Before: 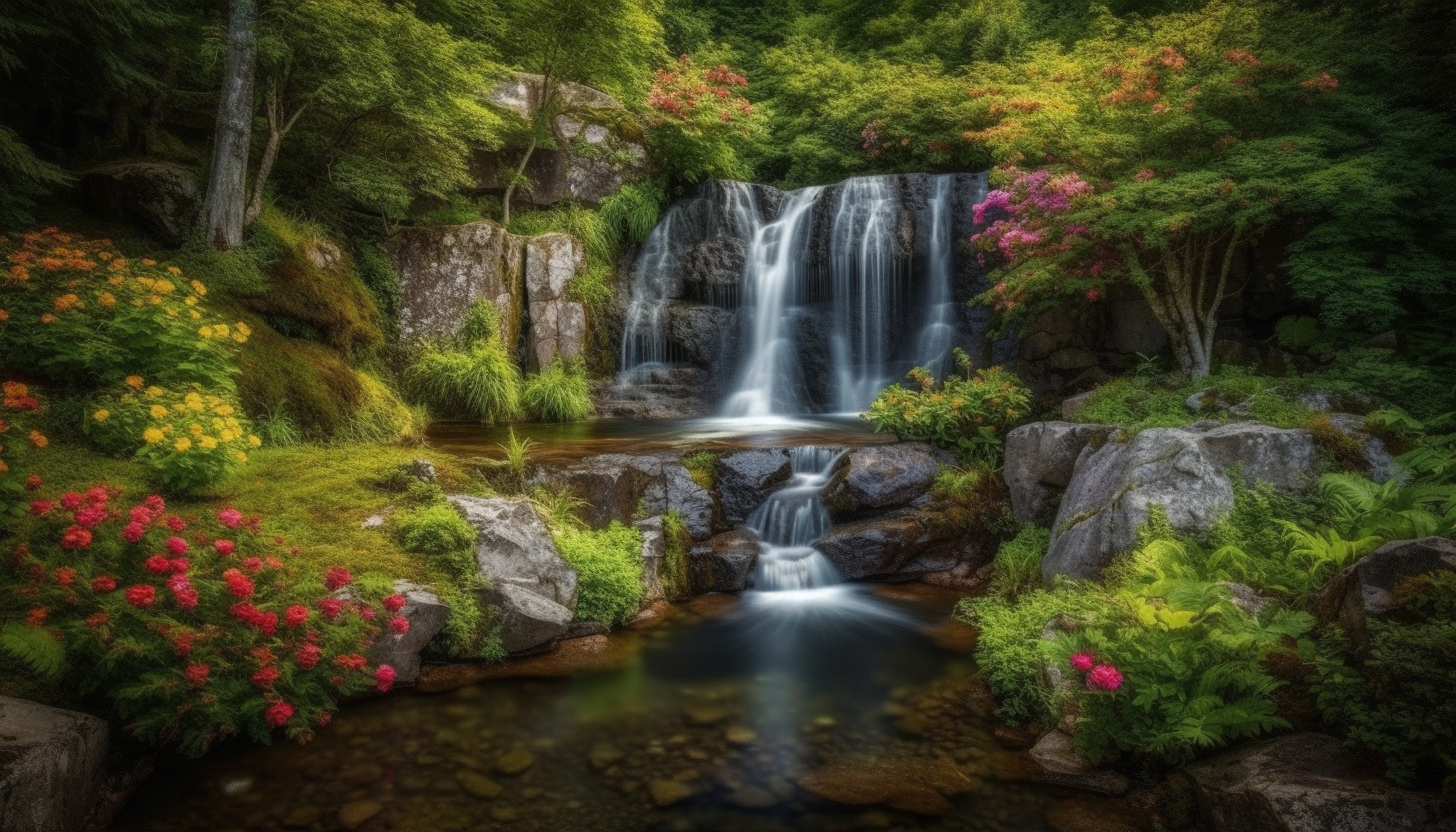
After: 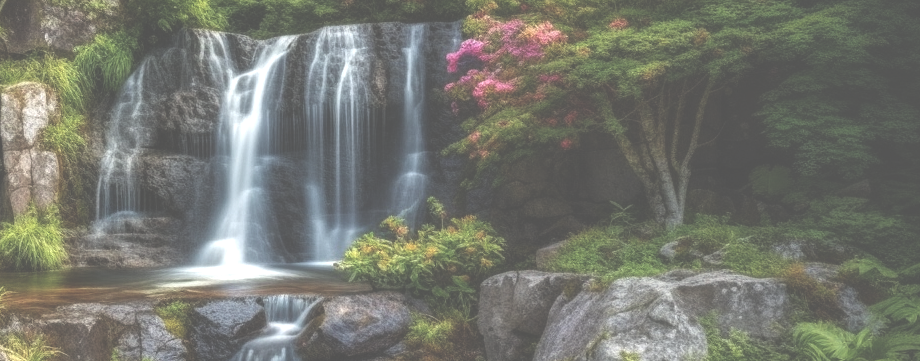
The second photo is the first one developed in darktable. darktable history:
local contrast: on, module defaults
exposure: black level correction -0.072, exposure 0.503 EV, compensate exposure bias true, compensate highlight preservation false
crop: left 36.169%, top 18.227%, right 0.613%, bottom 38.282%
